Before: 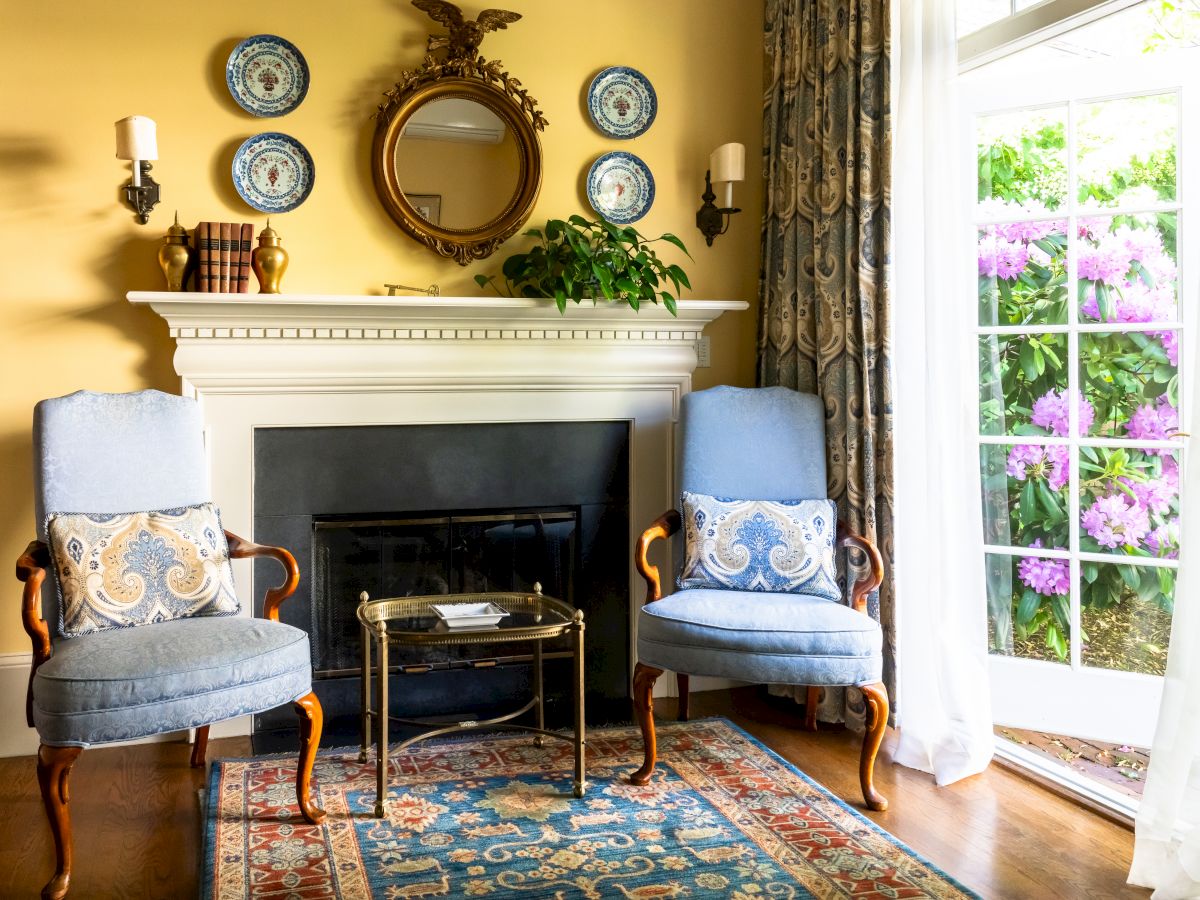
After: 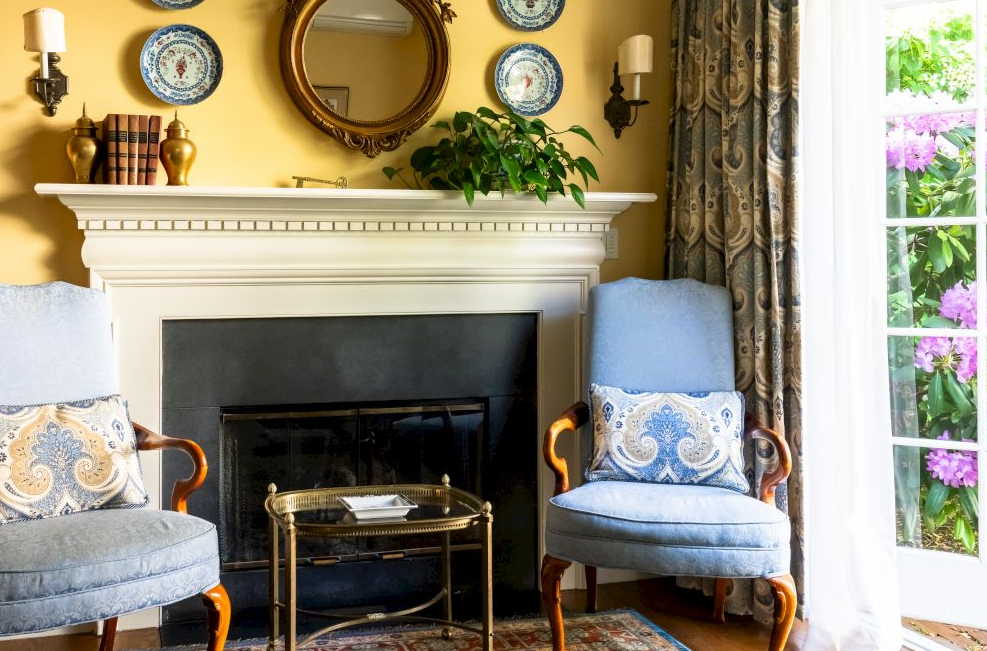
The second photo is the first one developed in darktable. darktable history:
crop: left 7.73%, top 12.095%, right 9.971%, bottom 15.466%
